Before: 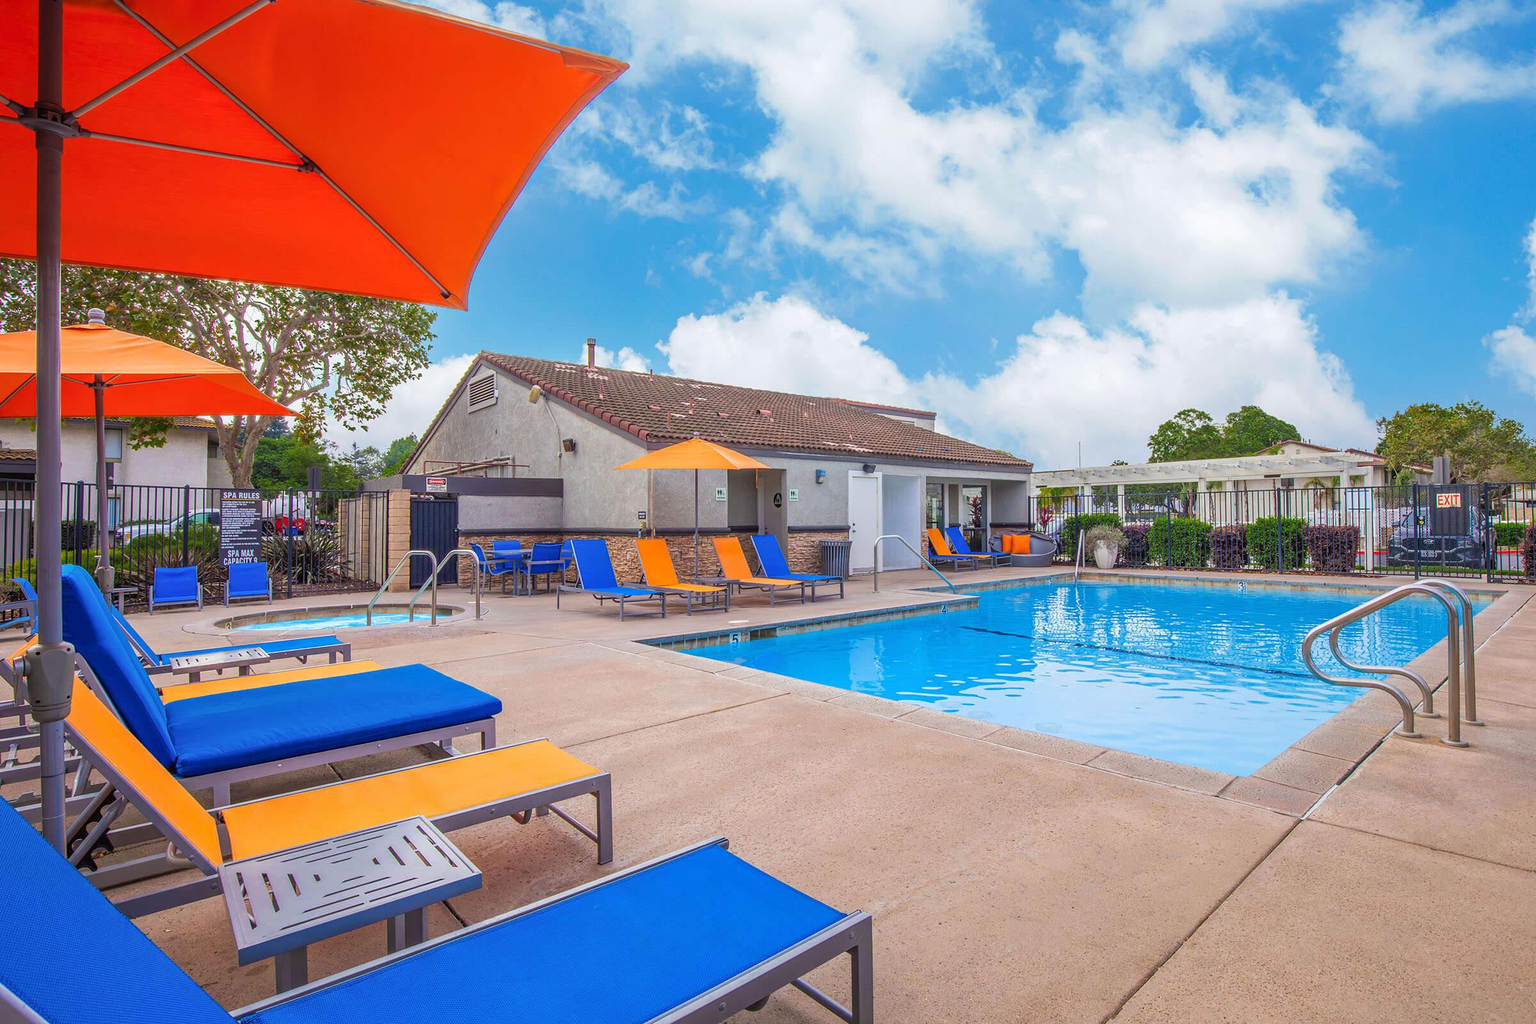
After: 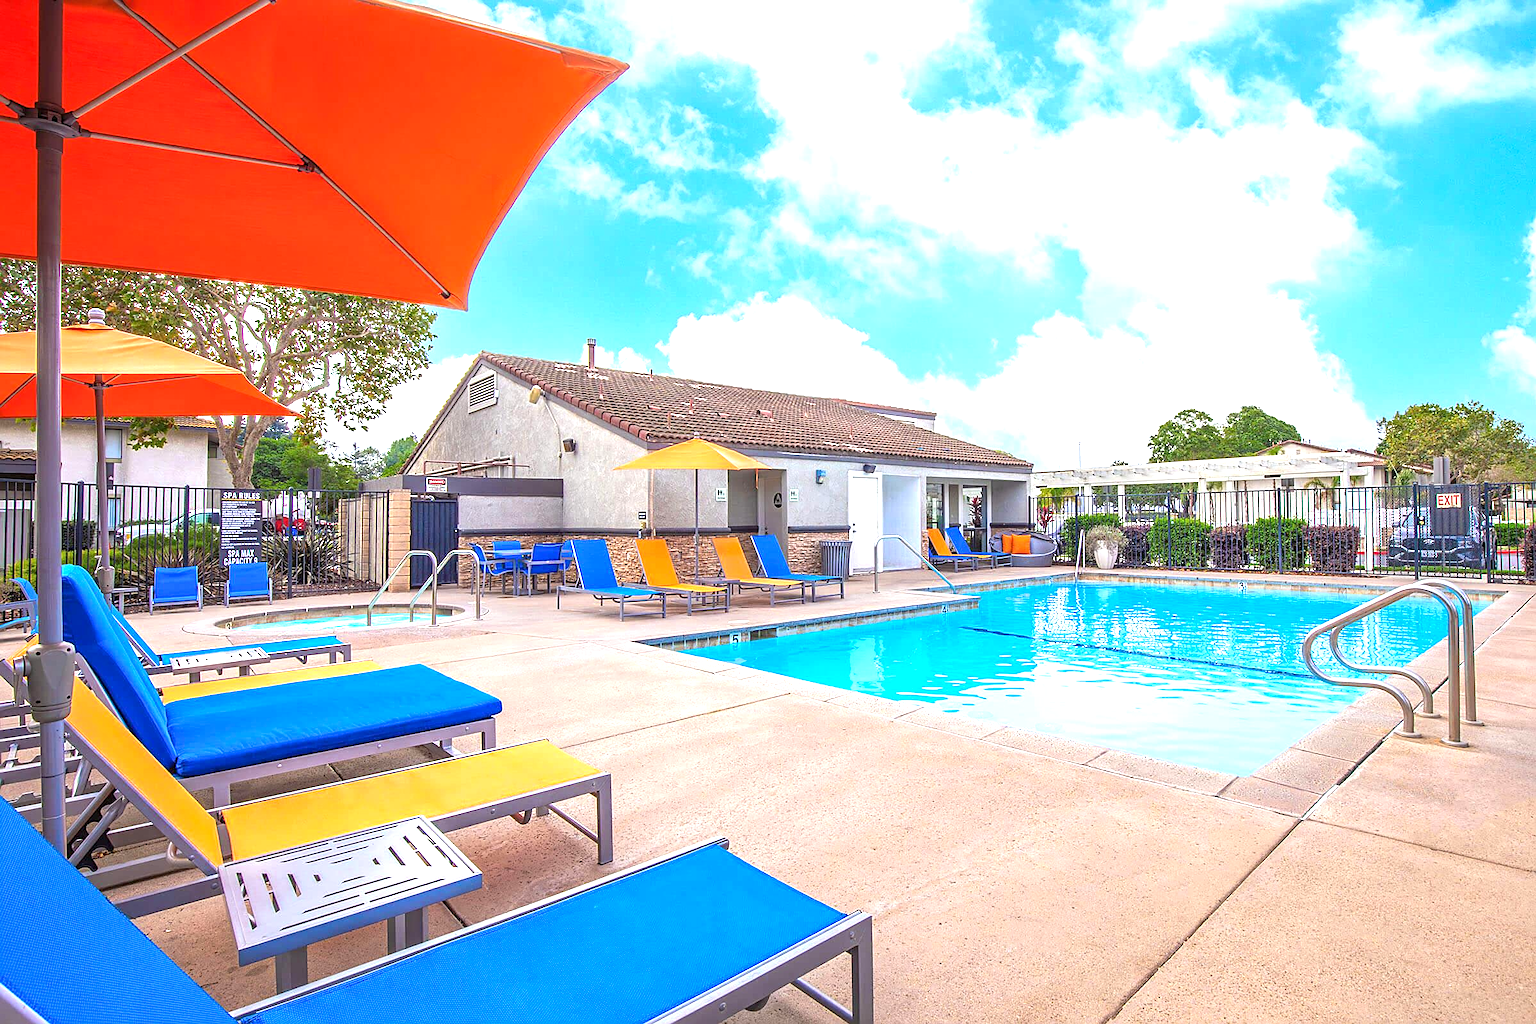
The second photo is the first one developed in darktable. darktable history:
exposure: exposure 1 EV, compensate highlight preservation false
color zones: curves: ch0 [(0.068, 0.464) (0.25, 0.5) (0.48, 0.508) (0.75, 0.536) (0.886, 0.476) (0.967, 0.456)]; ch1 [(0.066, 0.456) (0.25, 0.5) (0.616, 0.508) (0.746, 0.56) (0.934, 0.444)]
sharpen: on, module defaults
